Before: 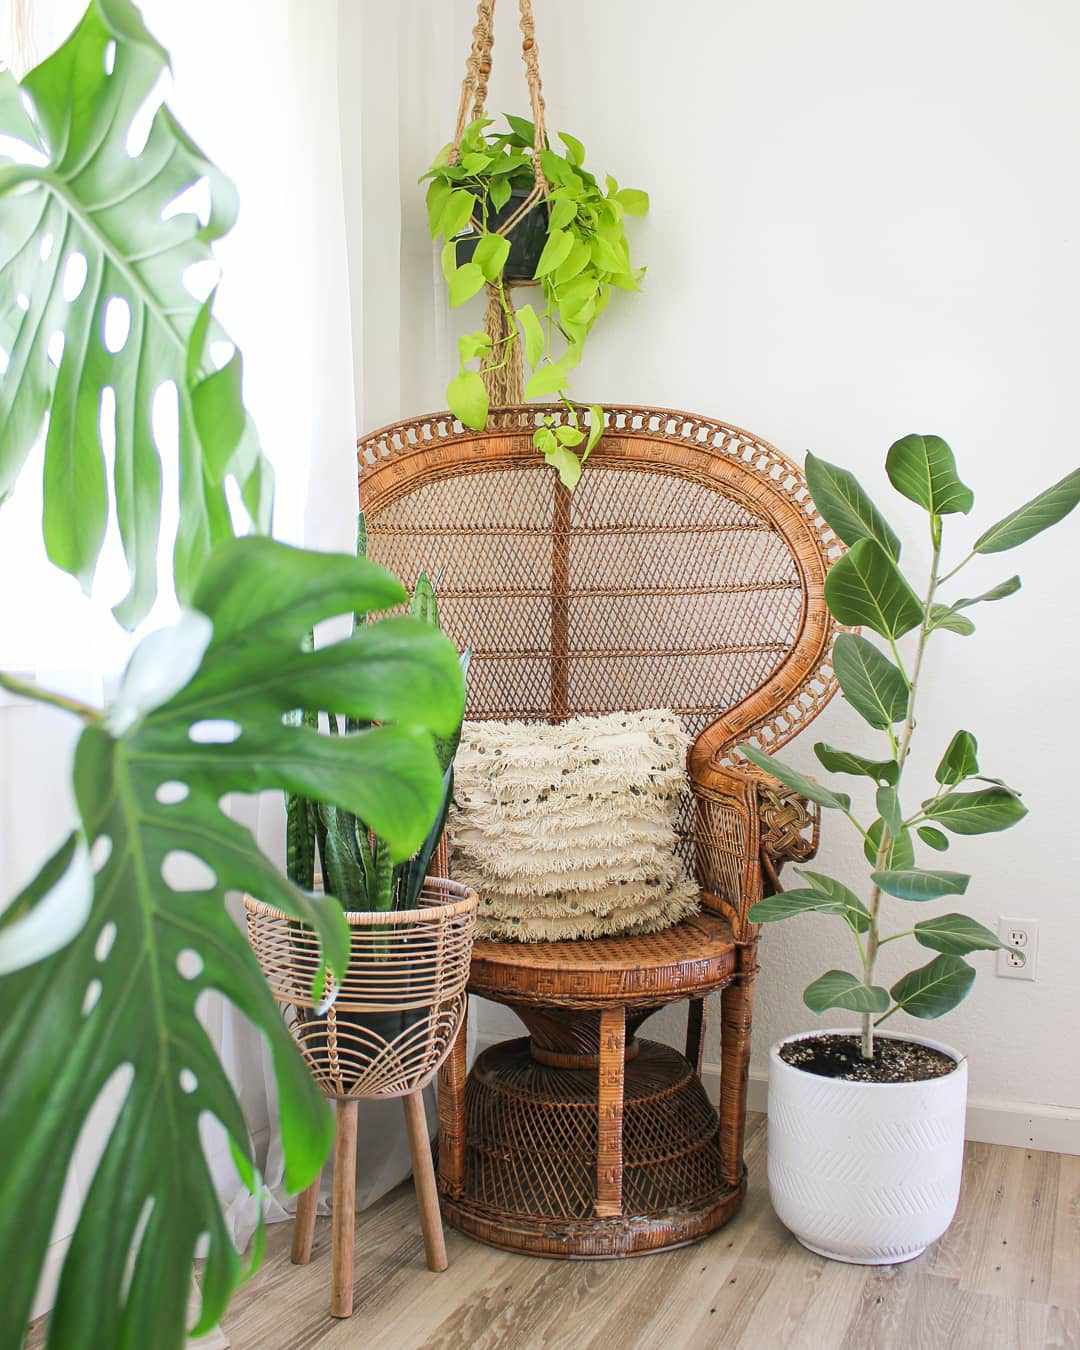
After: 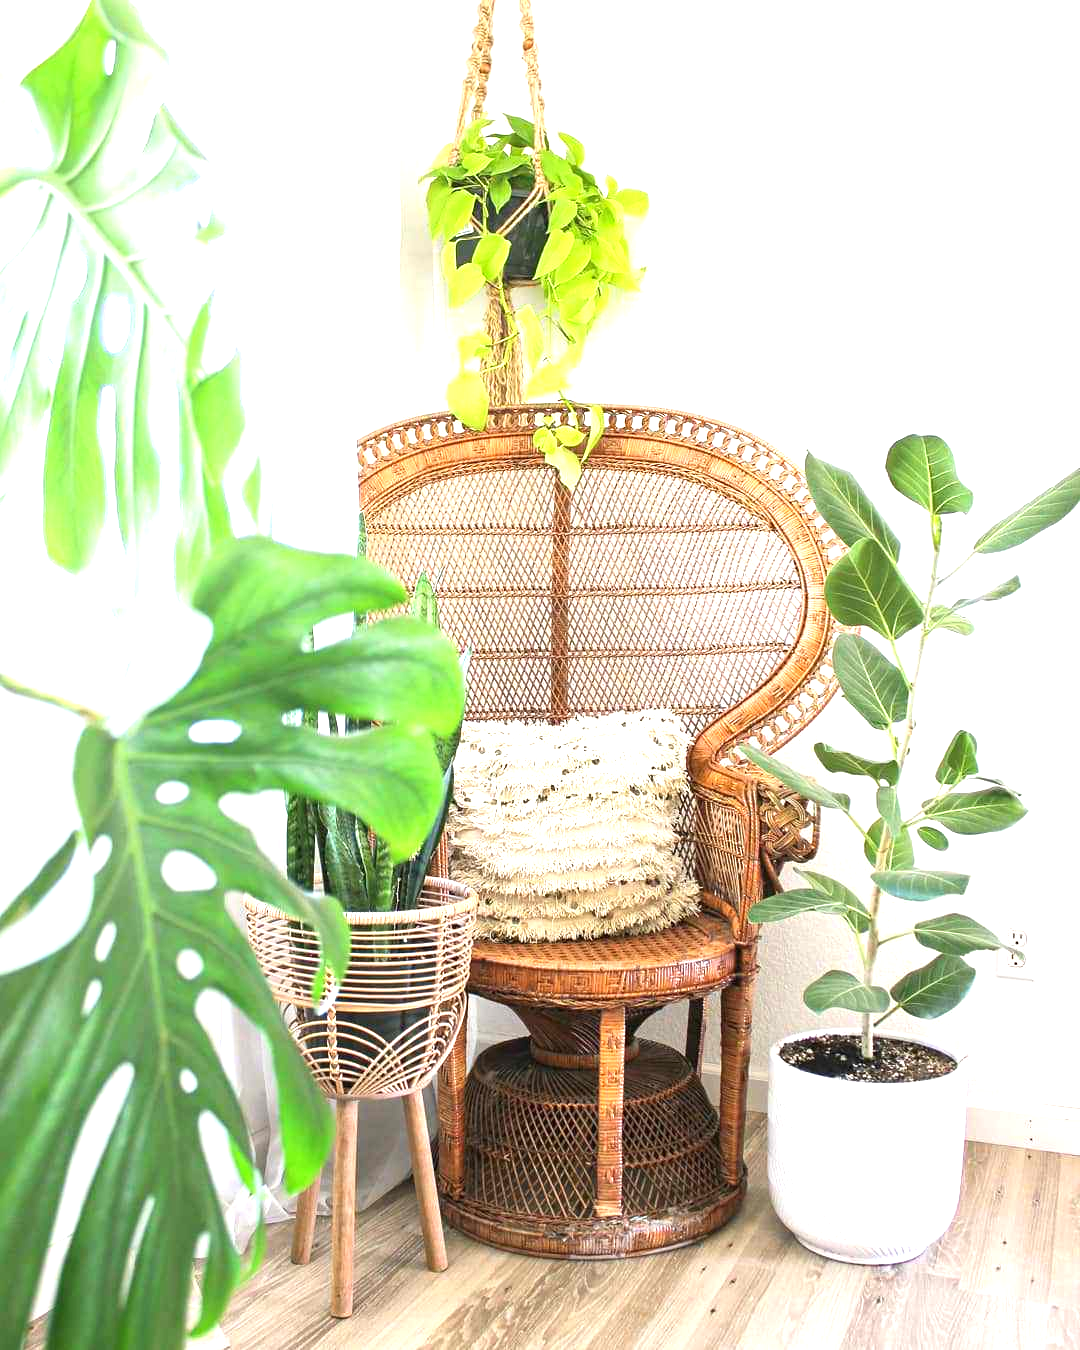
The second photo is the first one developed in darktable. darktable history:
exposure: black level correction 0, exposure 1.127 EV, compensate highlight preservation false
